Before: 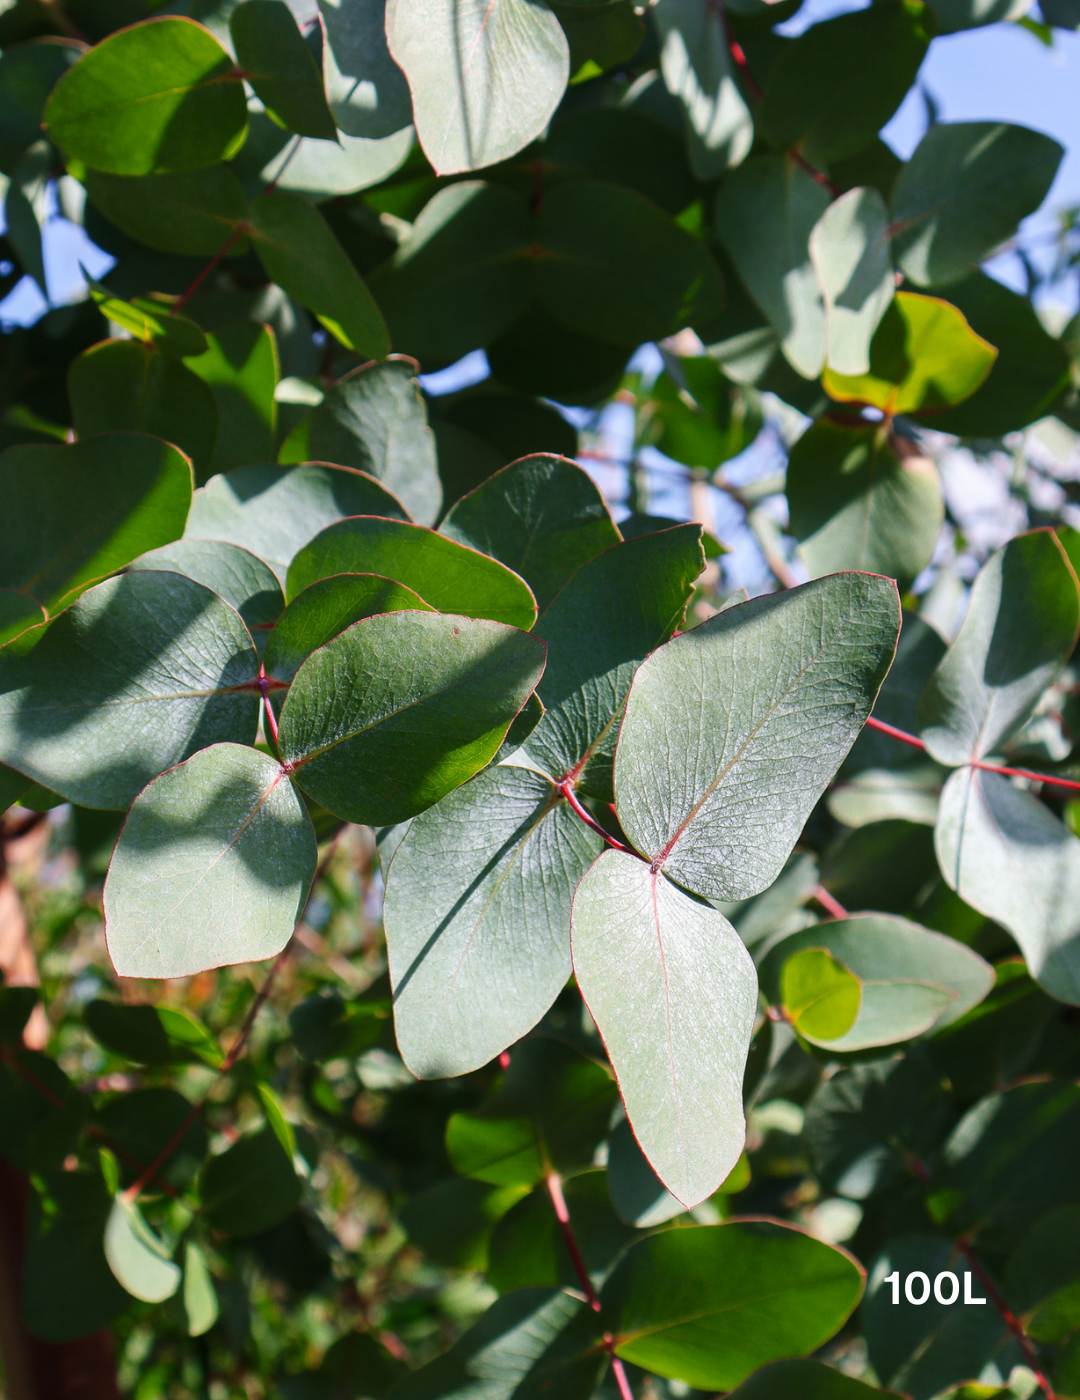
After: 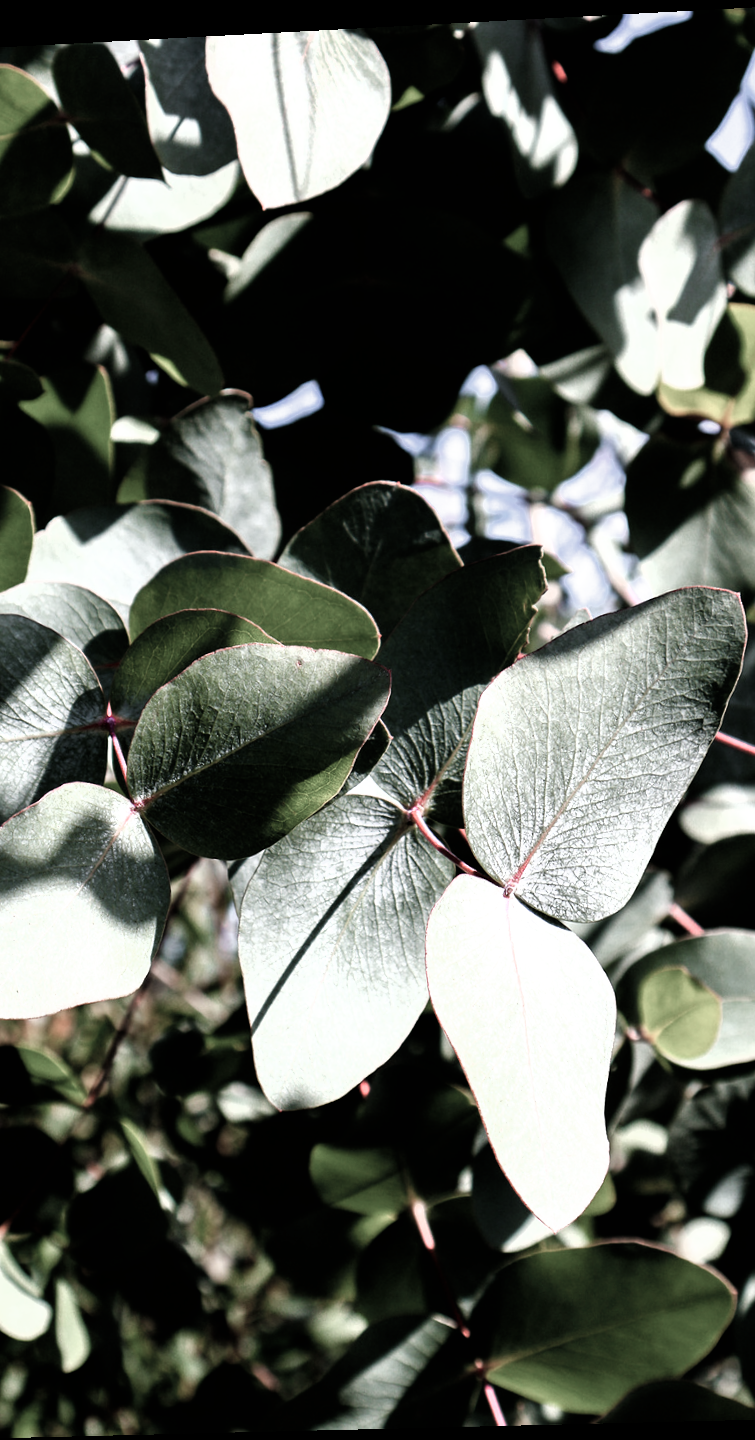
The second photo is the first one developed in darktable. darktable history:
exposure: compensate highlight preservation false
filmic rgb: black relative exposure -8.2 EV, white relative exposure 2.2 EV, threshold 3 EV, hardness 7.11, latitude 85.74%, contrast 1.696, highlights saturation mix -4%, shadows ↔ highlights balance -2.69%, color science v5 (2021), contrast in shadows safe, contrast in highlights safe, enable highlight reconstruction true
crop: left 15.419%, right 17.914%
rotate and perspective: rotation -2.22°, lens shift (horizontal) -0.022, automatic cropping off
color balance rgb: perceptual saturation grading › global saturation 20%, perceptual saturation grading › highlights -50%, perceptual saturation grading › shadows 30%
color zones: curves: ch0 [(0, 0.6) (0.129, 0.508) (0.193, 0.483) (0.429, 0.5) (0.571, 0.5) (0.714, 0.5) (0.857, 0.5) (1, 0.6)]; ch1 [(0, 0.481) (0.112, 0.245) (0.213, 0.223) (0.429, 0.233) (0.571, 0.231) (0.683, 0.242) (0.857, 0.296) (1, 0.481)]
